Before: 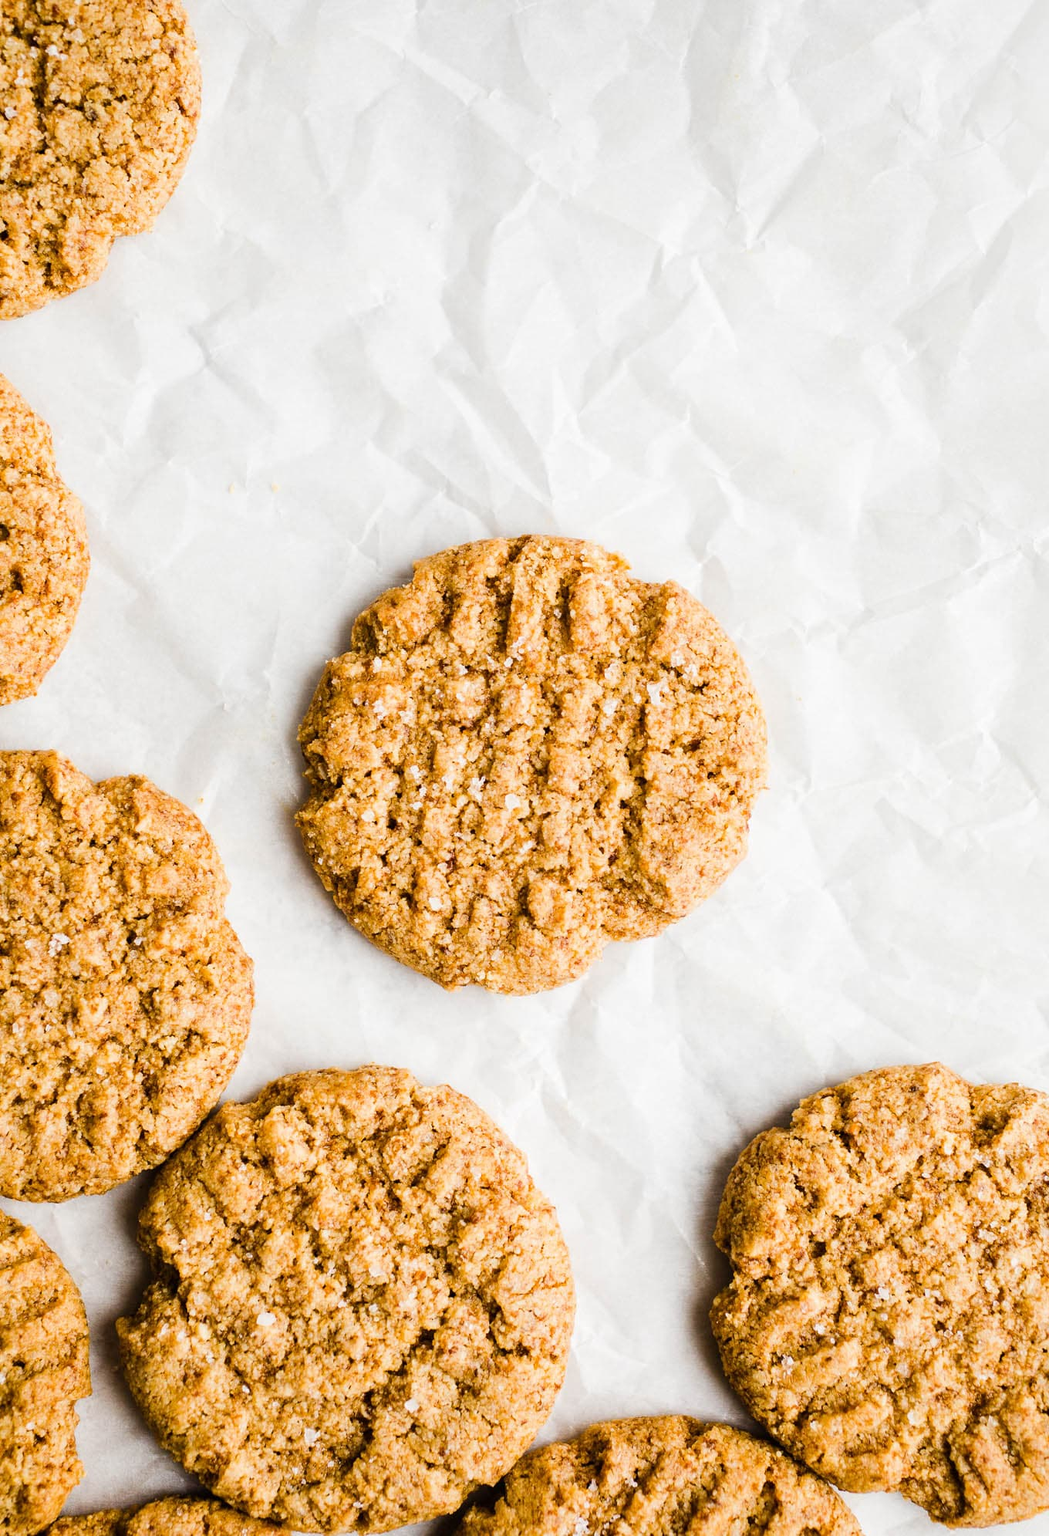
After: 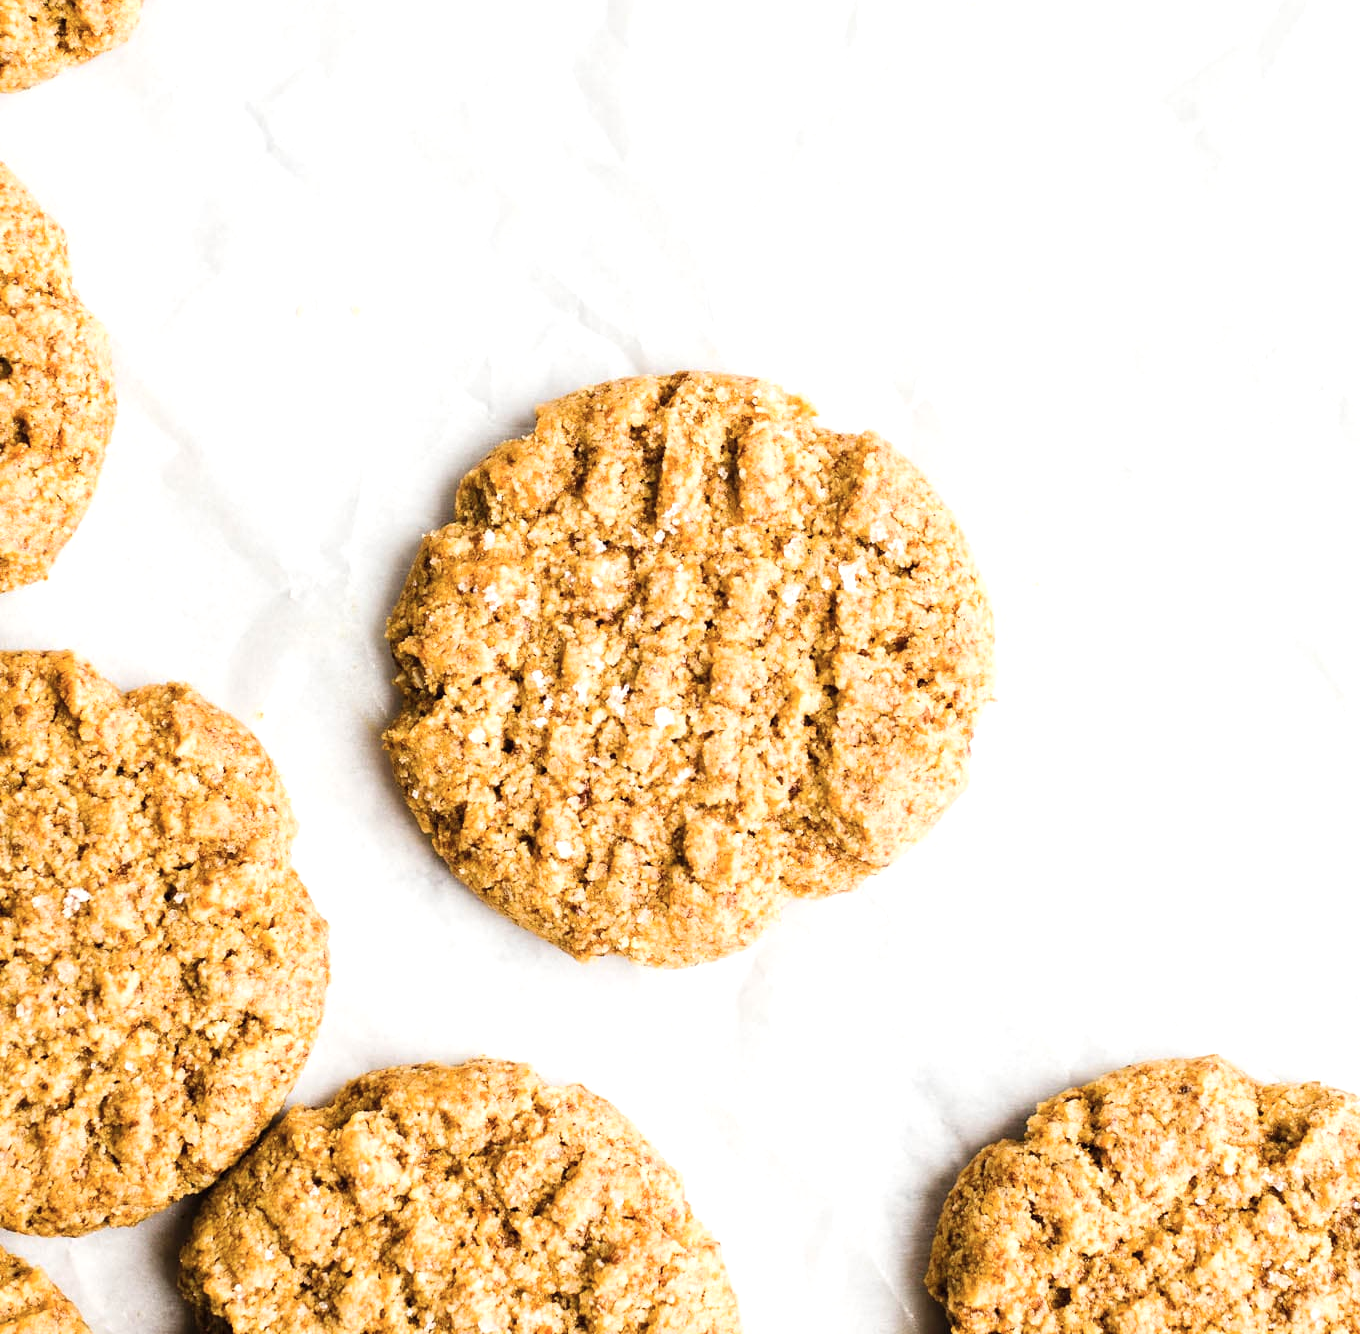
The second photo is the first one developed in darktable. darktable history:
exposure: exposure -0.001 EV, compensate highlight preservation false
crop: top 16.216%, bottom 16.751%
tone curve: curves: ch0 [(0, 0) (0.541, 0.628) (0.906, 0.997)], color space Lab, independent channels, preserve colors none
